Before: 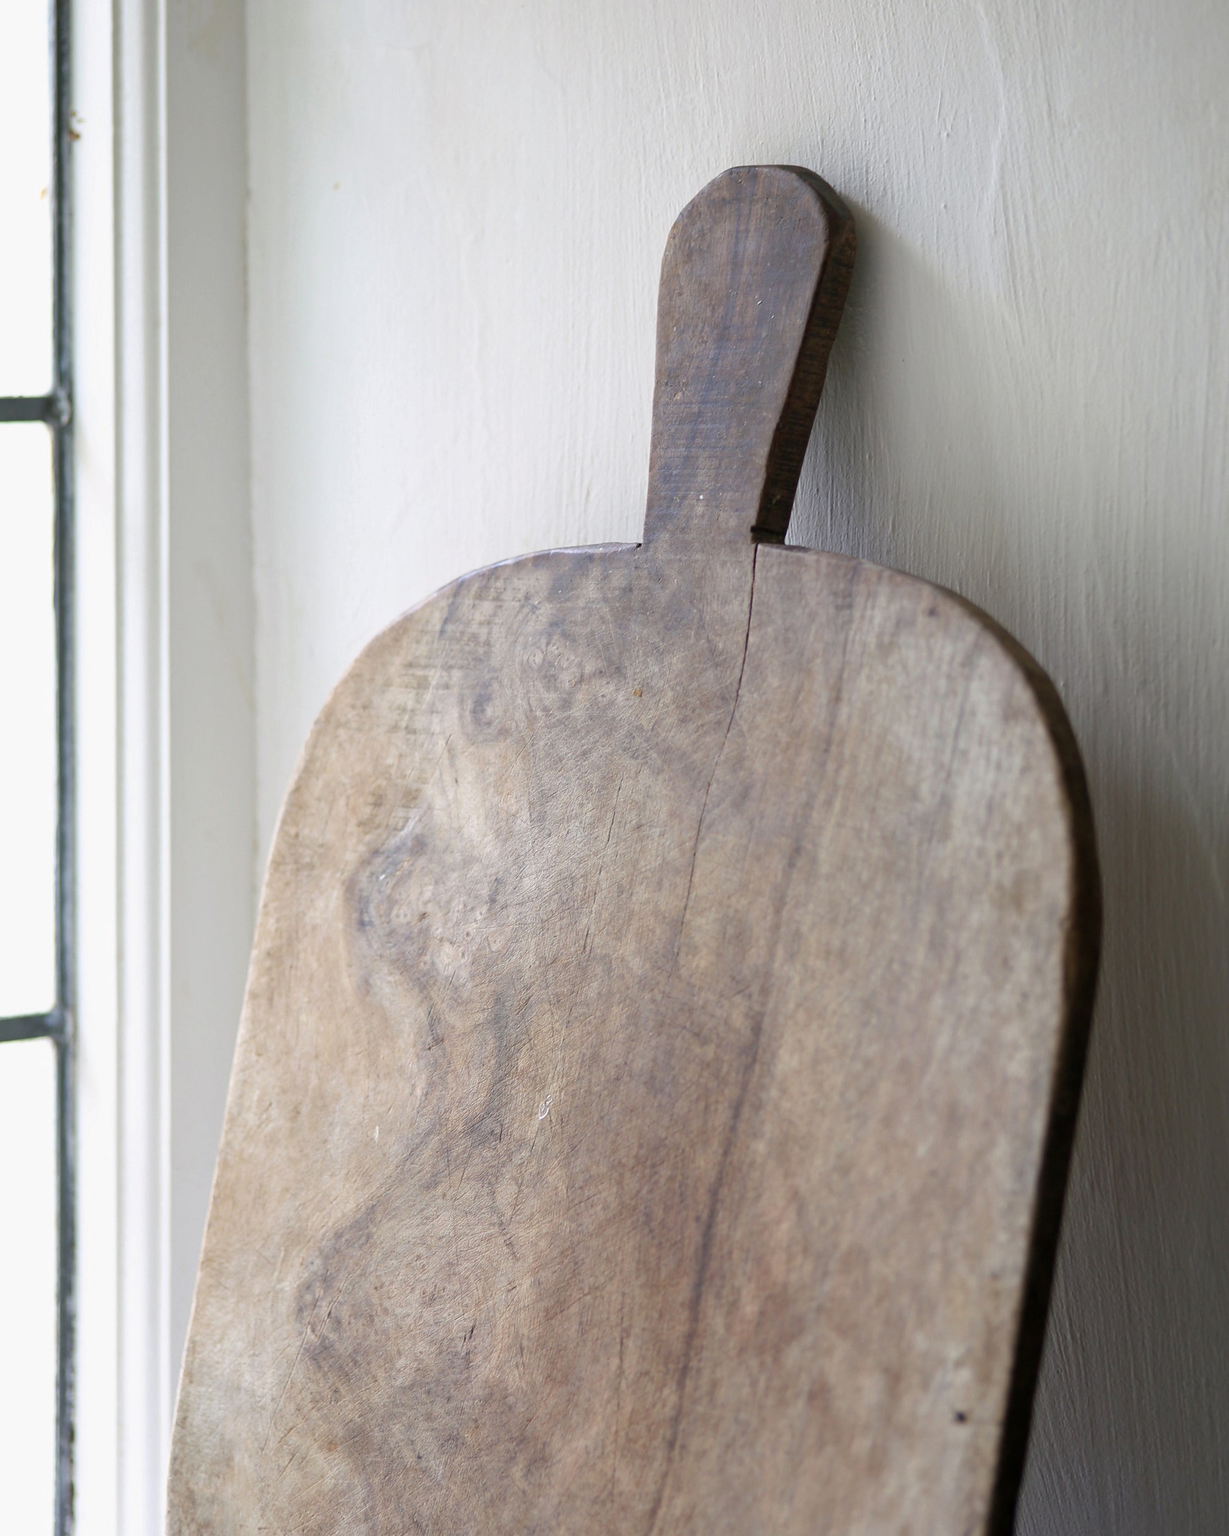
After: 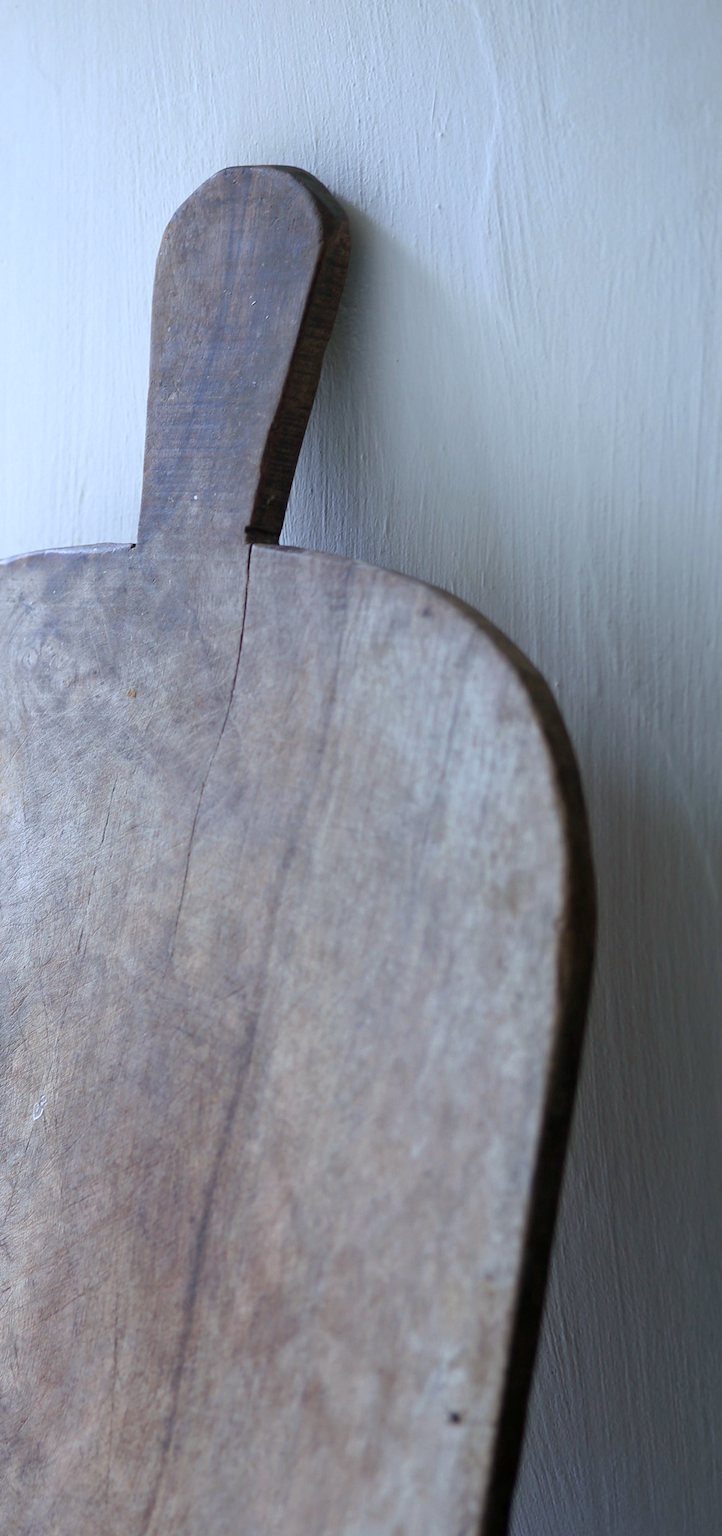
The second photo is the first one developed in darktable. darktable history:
color calibration: illuminant as shot in camera, x 0.379, y 0.381, temperature 4097.52 K
crop: left 41.181%
